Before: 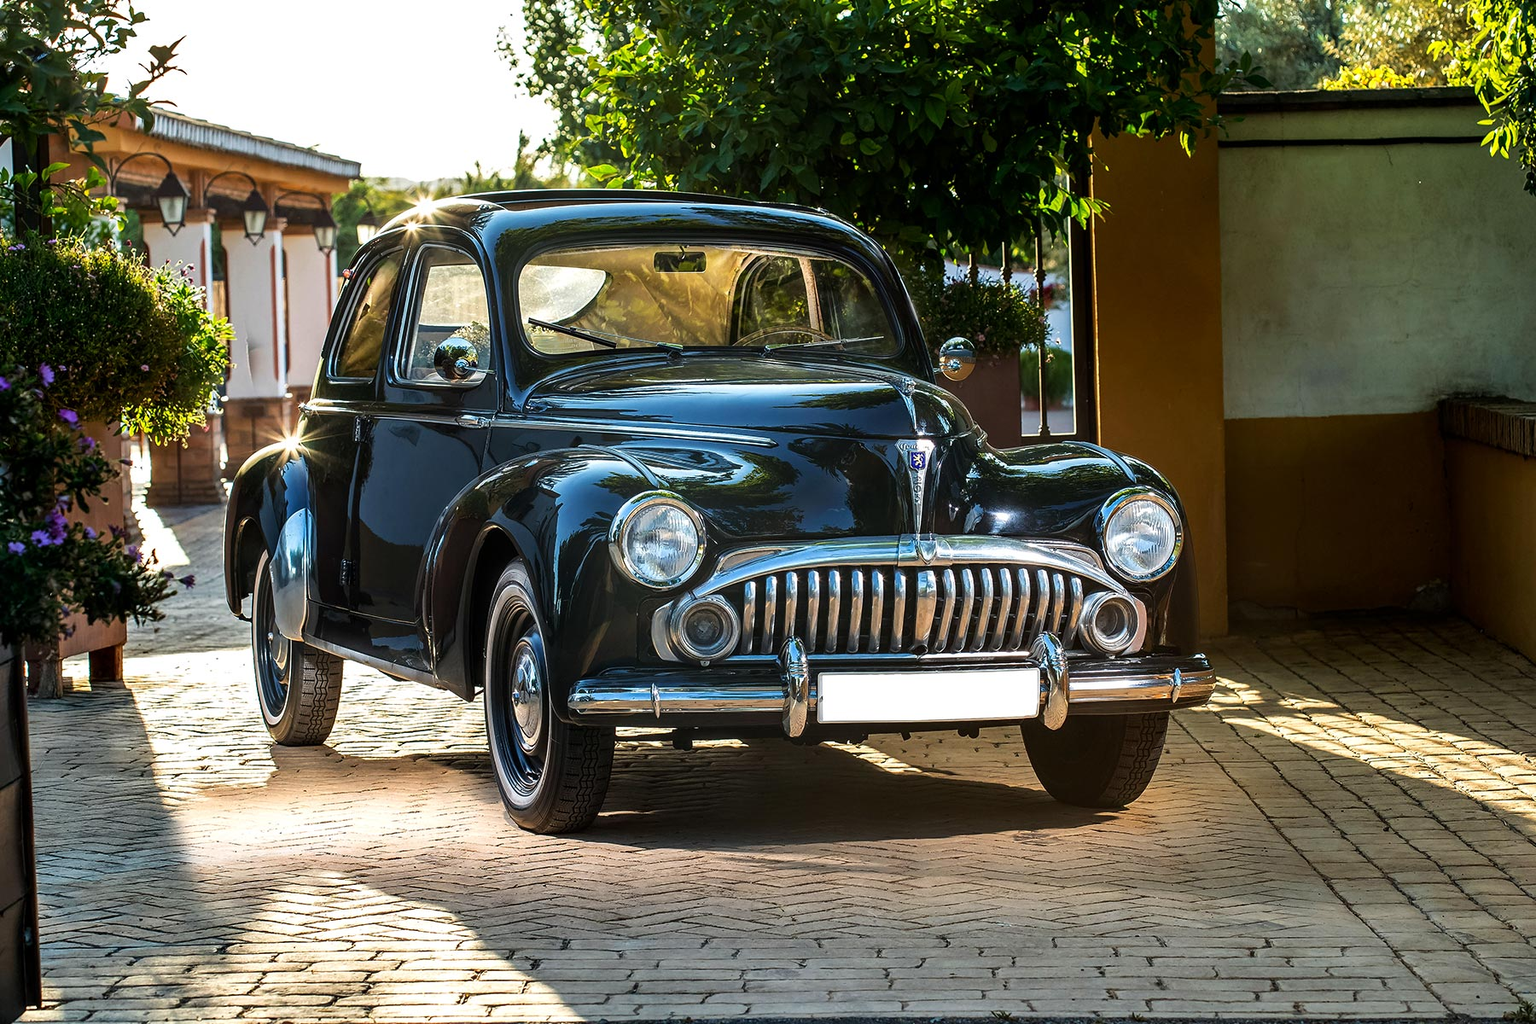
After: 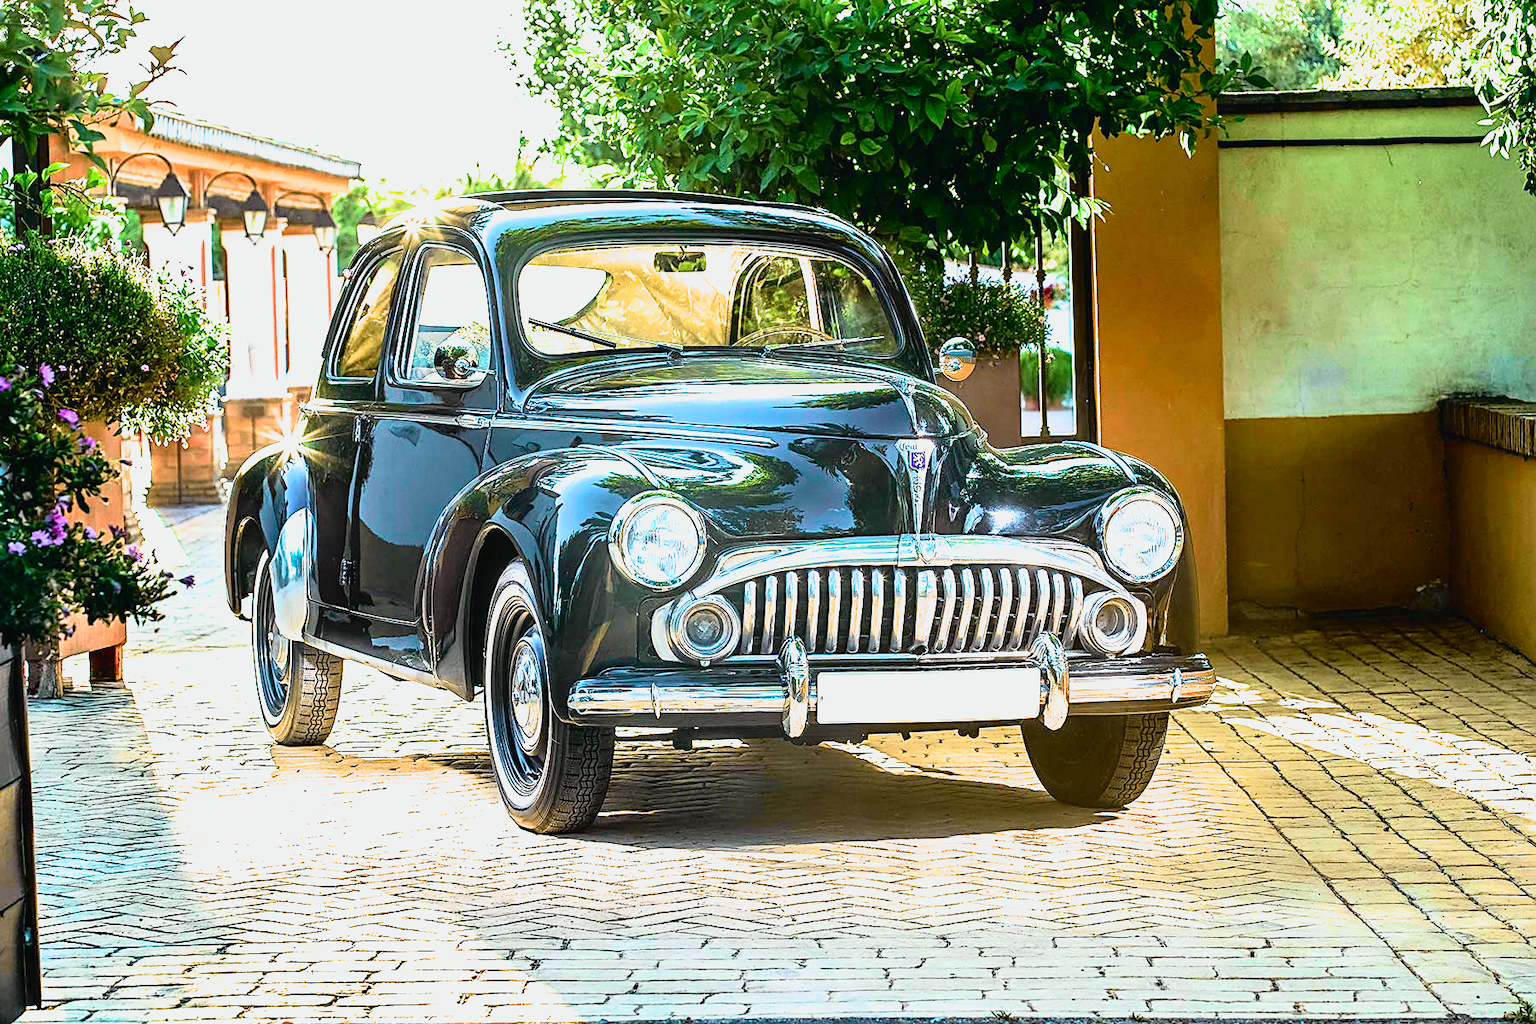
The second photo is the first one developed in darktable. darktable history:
exposure: exposure 2.003 EV, compensate highlight preservation false
filmic rgb: black relative exposure -16 EV, white relative exposure 2.93 EV, hardness 10.04, color science v6 (2022)
sharpen: on, module defaults
tone curve: curves: ch0 [(0, 0.022) (0.114, 0.088) (0.282, 0.316) (0.446, 0.511) (0.613, 0.693) (0.786, 0.843) (0.999, 0.949)]; ch1 [(0, 0) (0.395, 0.343) (0.463, 0.427) (0.486, 0.474) (0.503, 0.5) (0.535, 0.522) (0.555, 0.546) (0.594, 0.614) (0.755, 0.793) (1, 1)]; ch2 [(0, 0) (0.369, 0.388) (0.449, 0.431) (0.501, 0.5) (0.528, 0.517) (0.561, 0.598) (0.697, 0.721) (1, 1)], color space Lab, independent channels, preserve colors none
